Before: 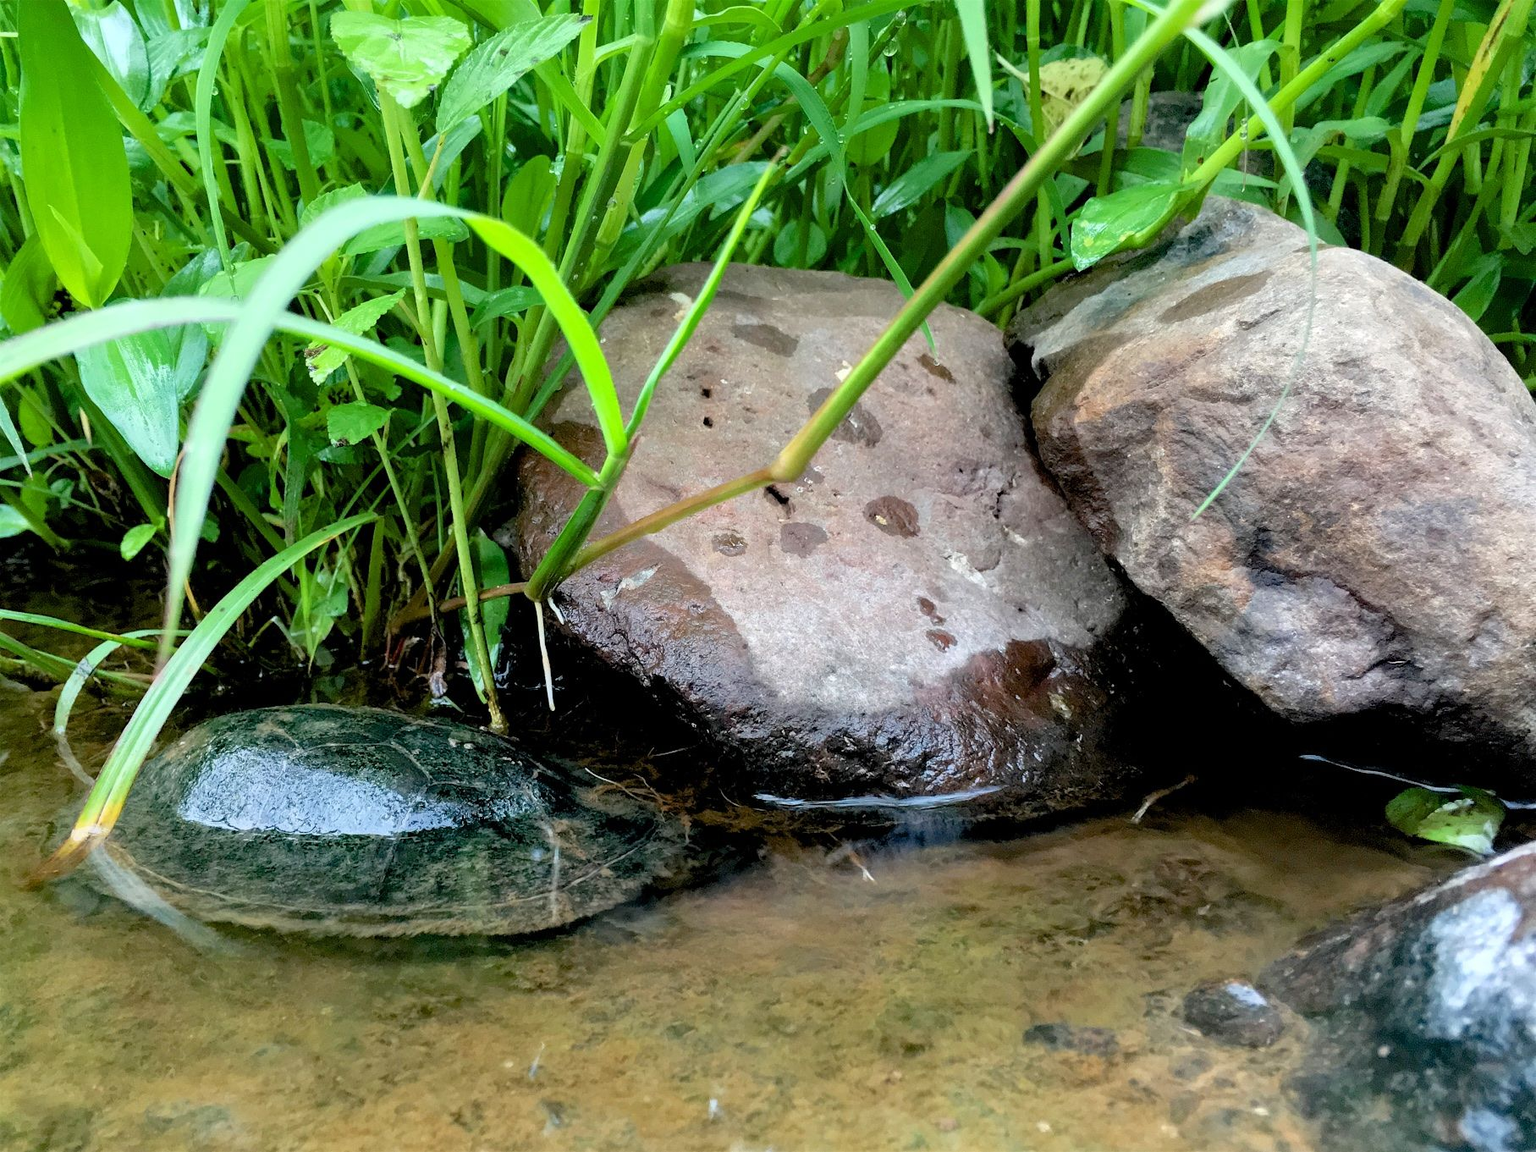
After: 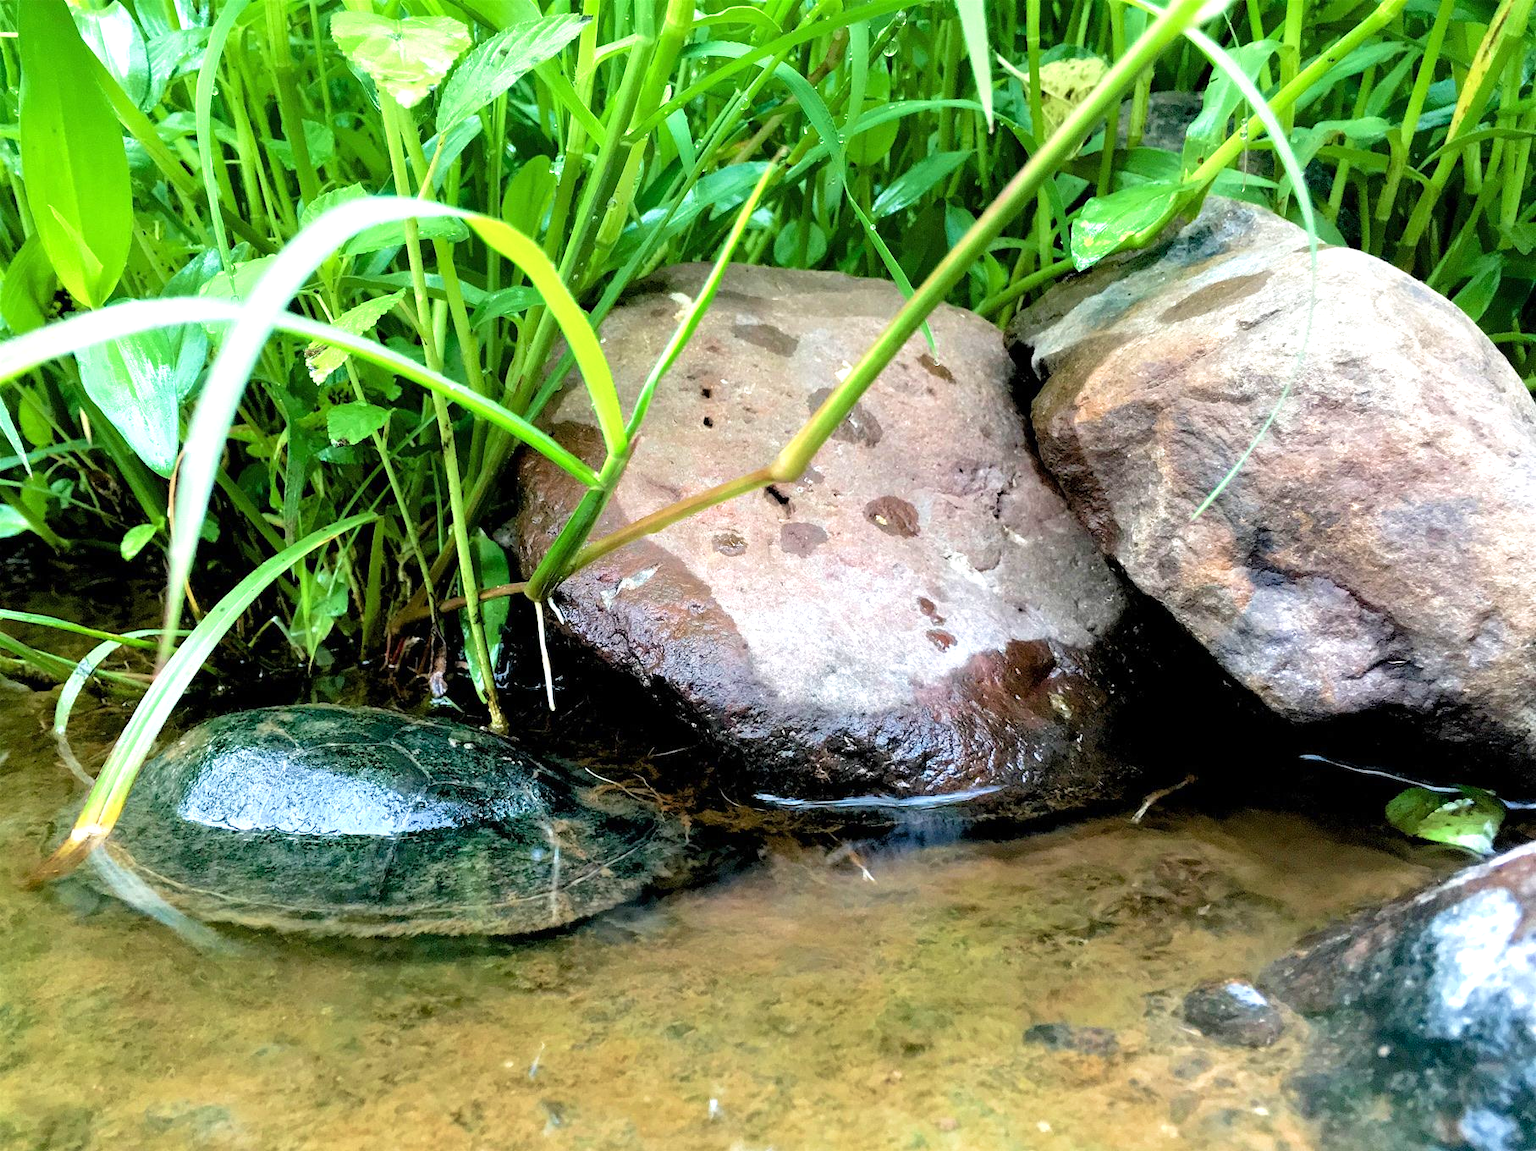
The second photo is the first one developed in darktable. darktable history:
exposure: exposure 0.6 EV, compensate exposure bias true, compensate highlight preservation false
velvia: on, module defaults
